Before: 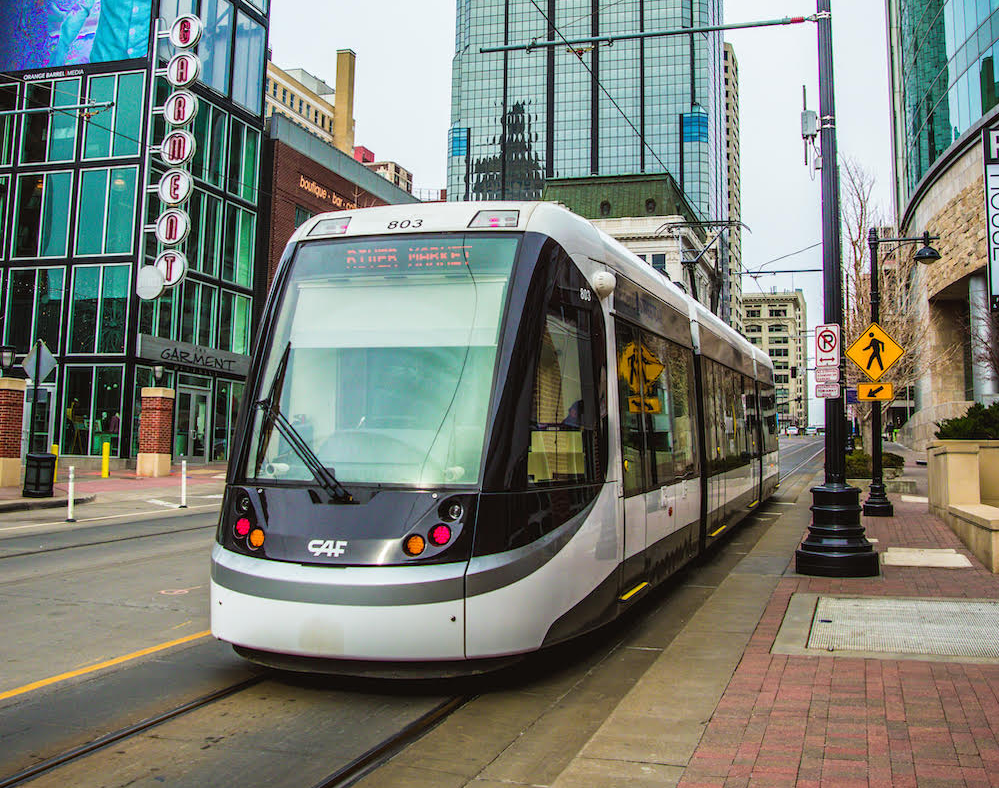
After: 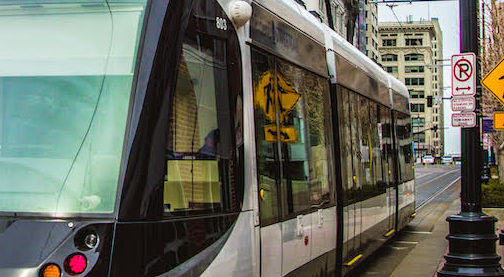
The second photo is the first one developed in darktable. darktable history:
crop: left 36.48%, top 34.422%, right 13.009%, bottom 30.371%
